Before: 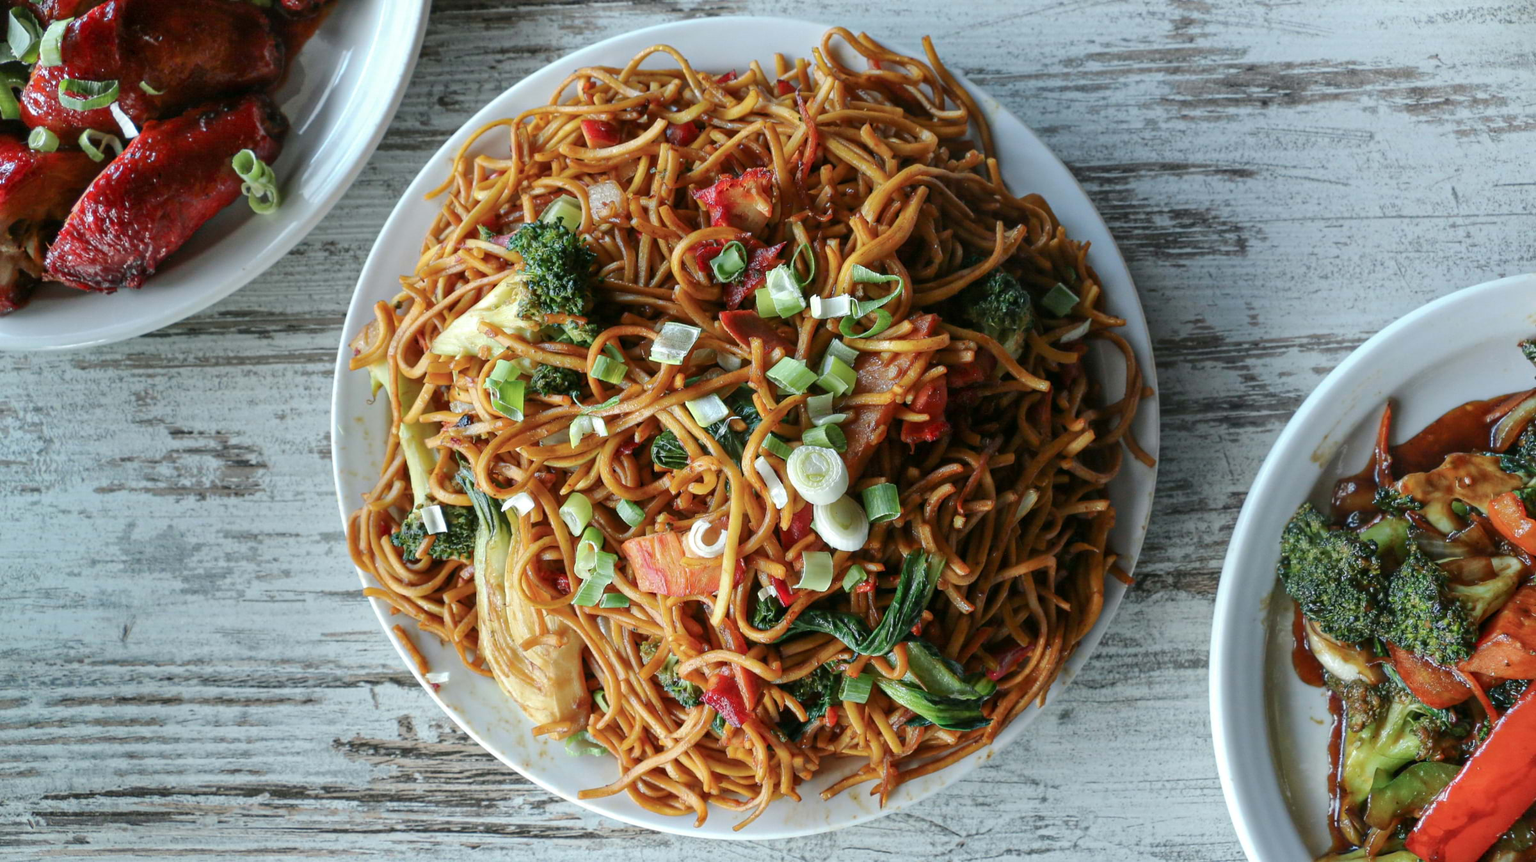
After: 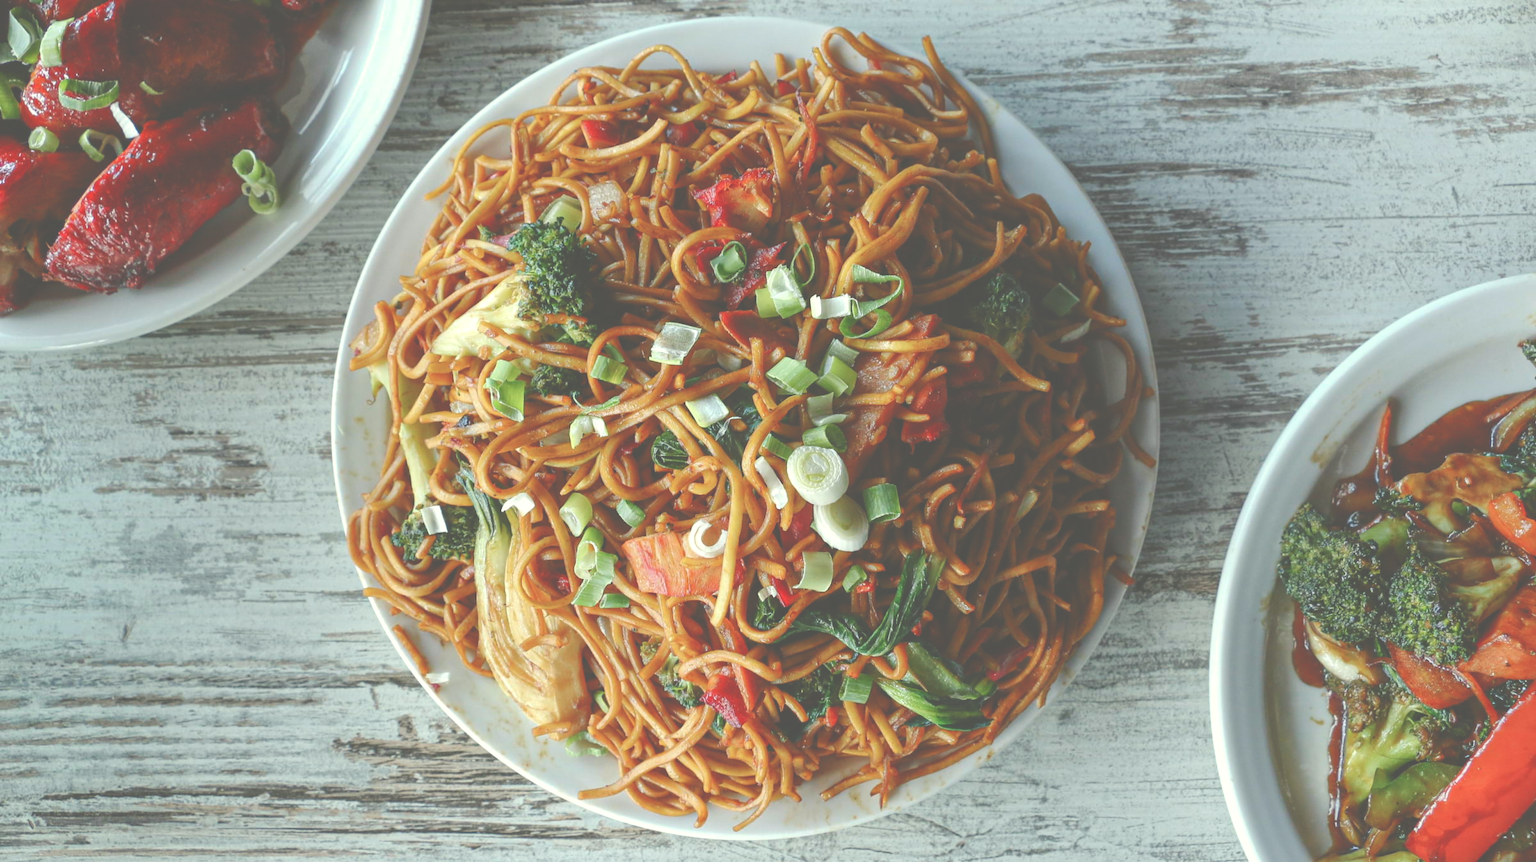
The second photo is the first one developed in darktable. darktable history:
color balance rgb: power › hue 308.43°, highlights gain › luminance 6.519%, highlights gain › chroma 2.639%, highlights gain › hue 91.55°, perceptual saturation grading › global saturation 20%, perceptual saturation grading › highlights -25.459%, perceptual saturation grading › shadows 49.865%
exposure: black level correction -0.086, compensate exposure bias true, compensate highlight preservation false
